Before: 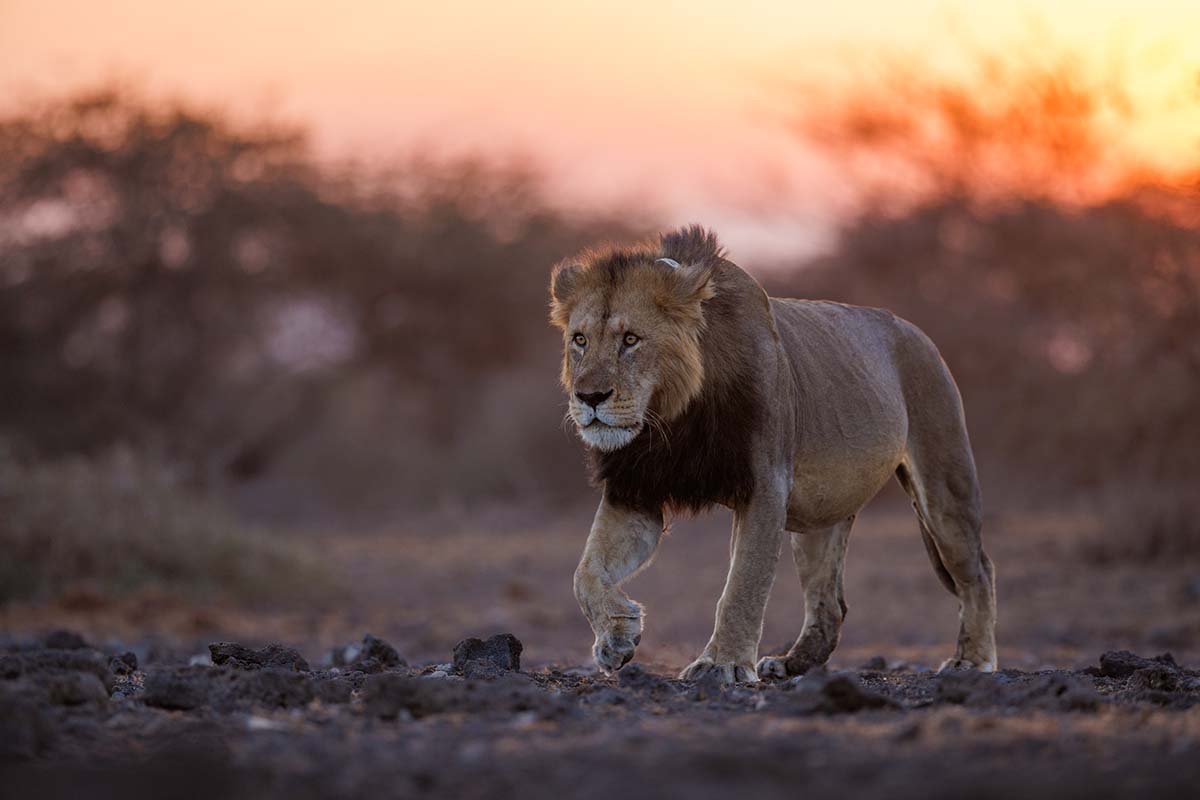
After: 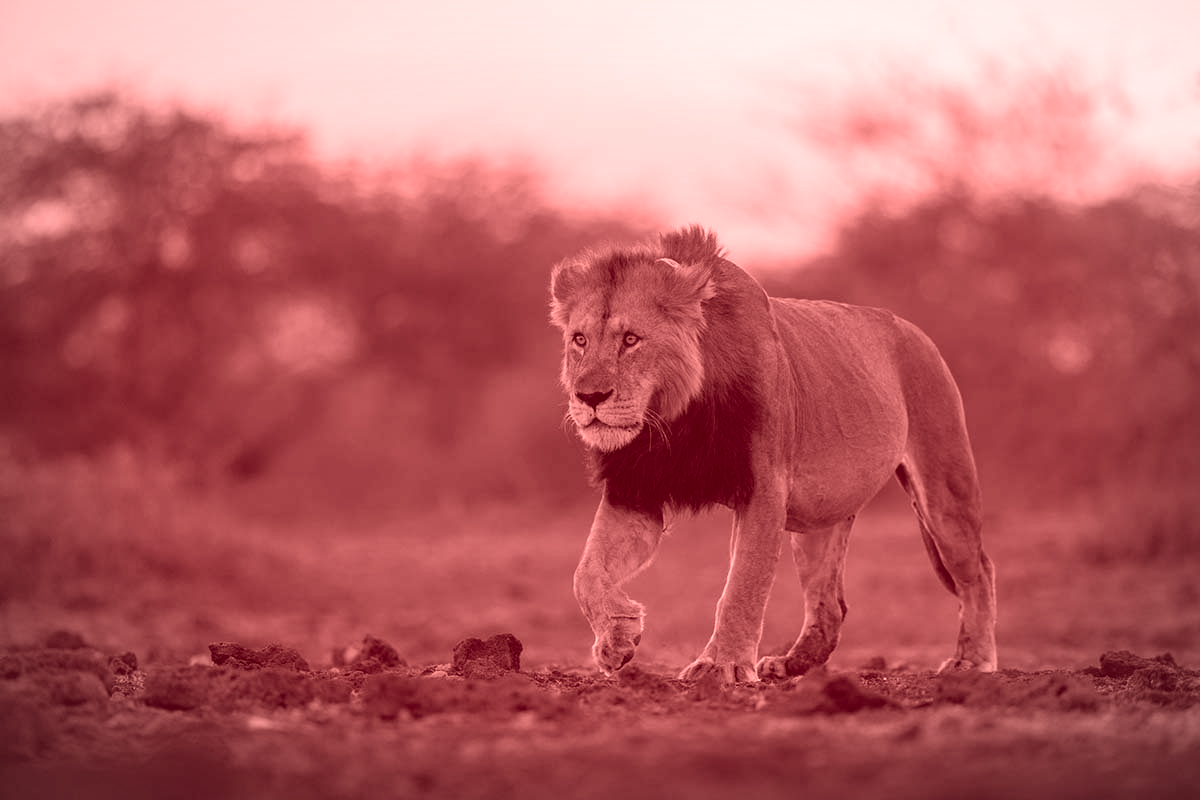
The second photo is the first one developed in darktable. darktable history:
colorize: saturation 60%, source mix 100%
vignetting: fall-off radius 100%, width/height ratio 1.337
